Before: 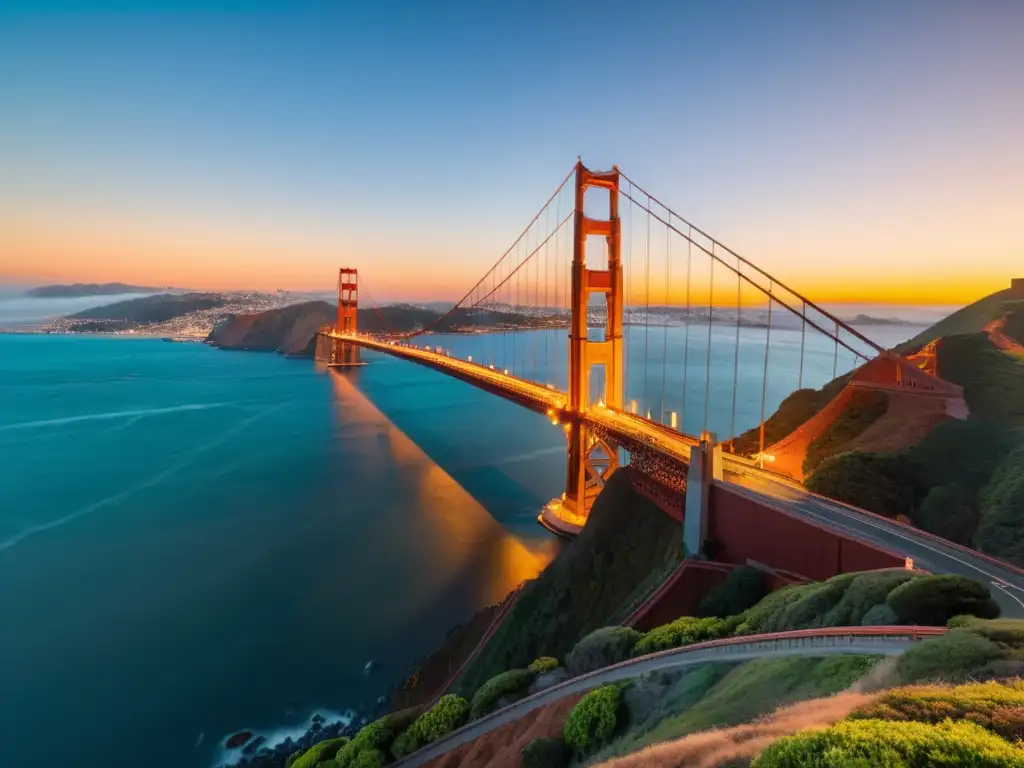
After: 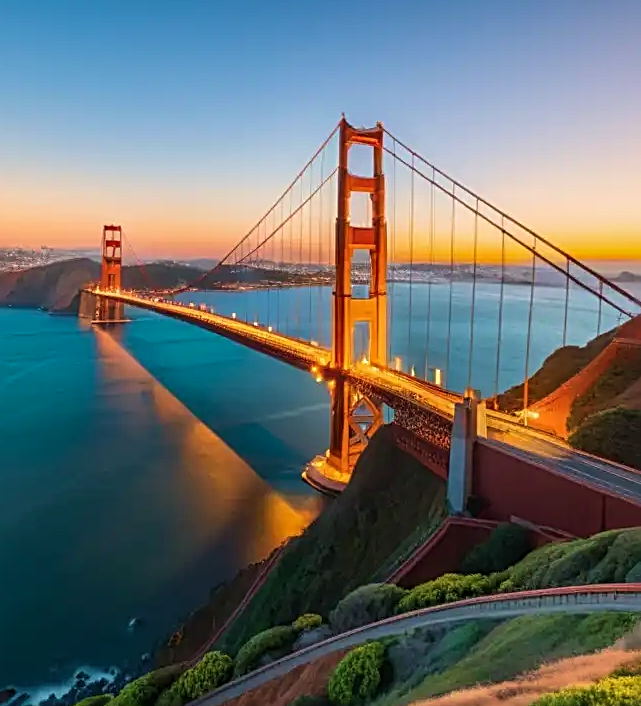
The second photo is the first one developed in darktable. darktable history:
velvia: on, module defaults
local contrast: detail 109%
sharpen: radius 2.561, amount 0.636
crop and rotate: left 23.067%, top 5.637%, right 14.322%, bottom 2.34%
